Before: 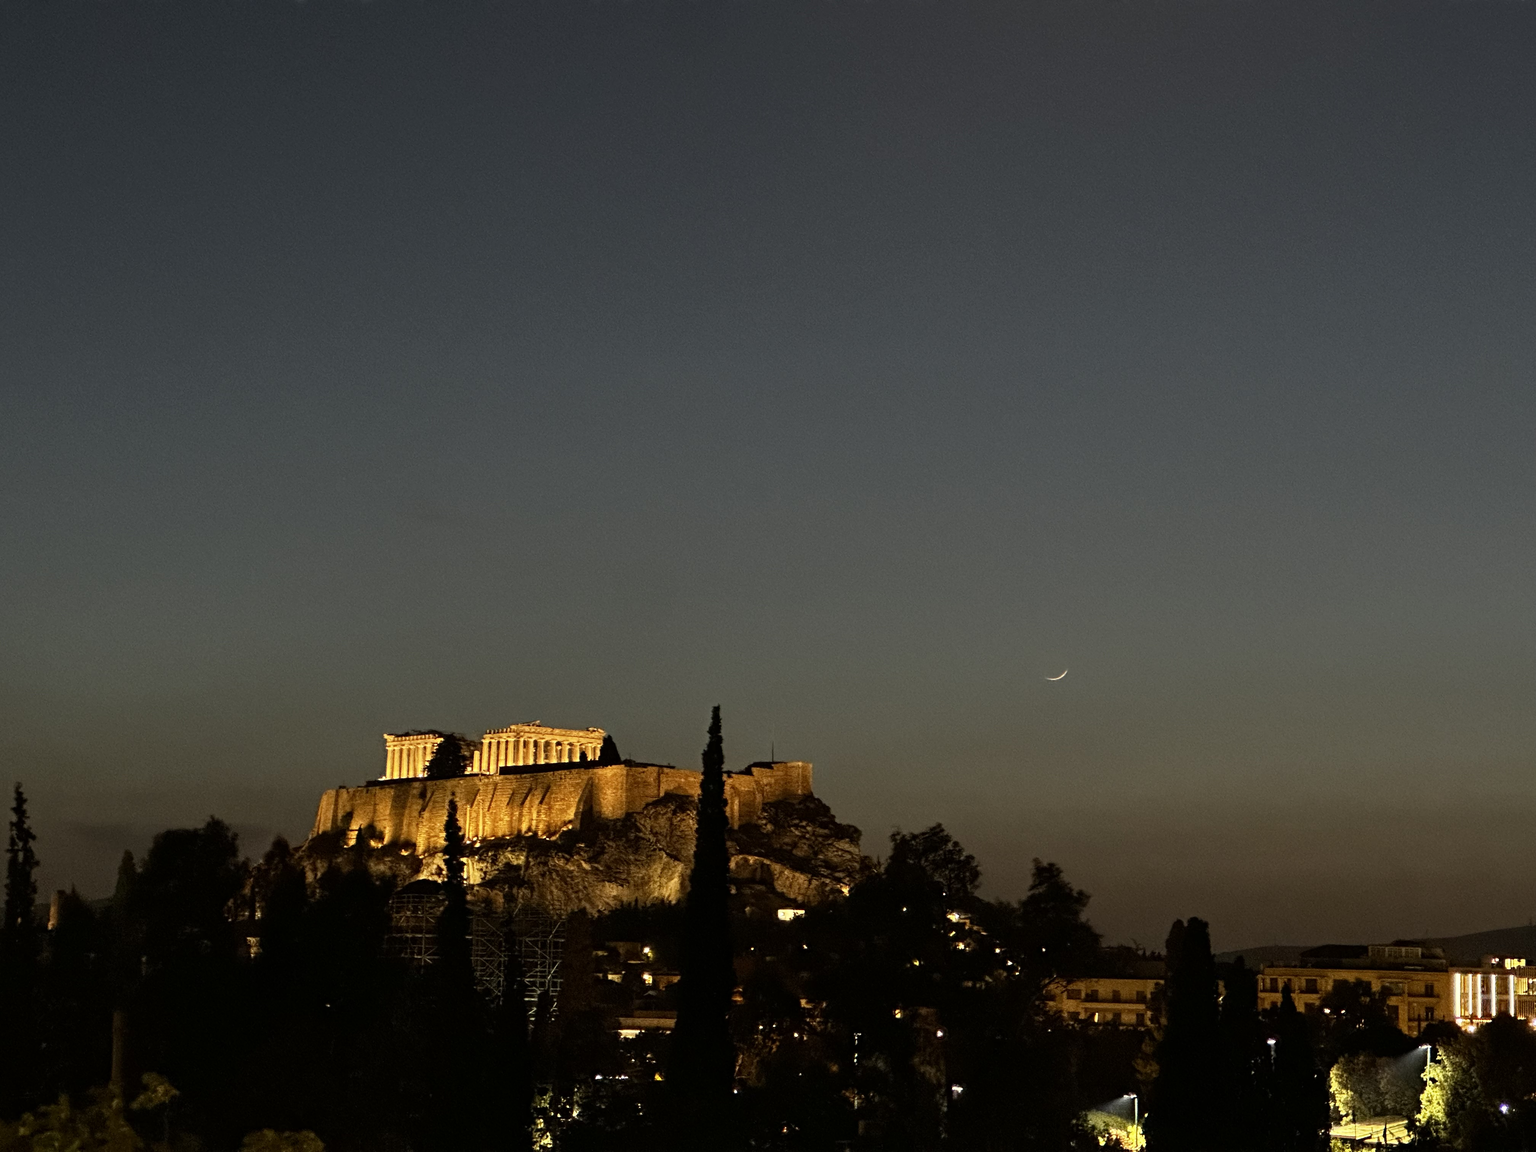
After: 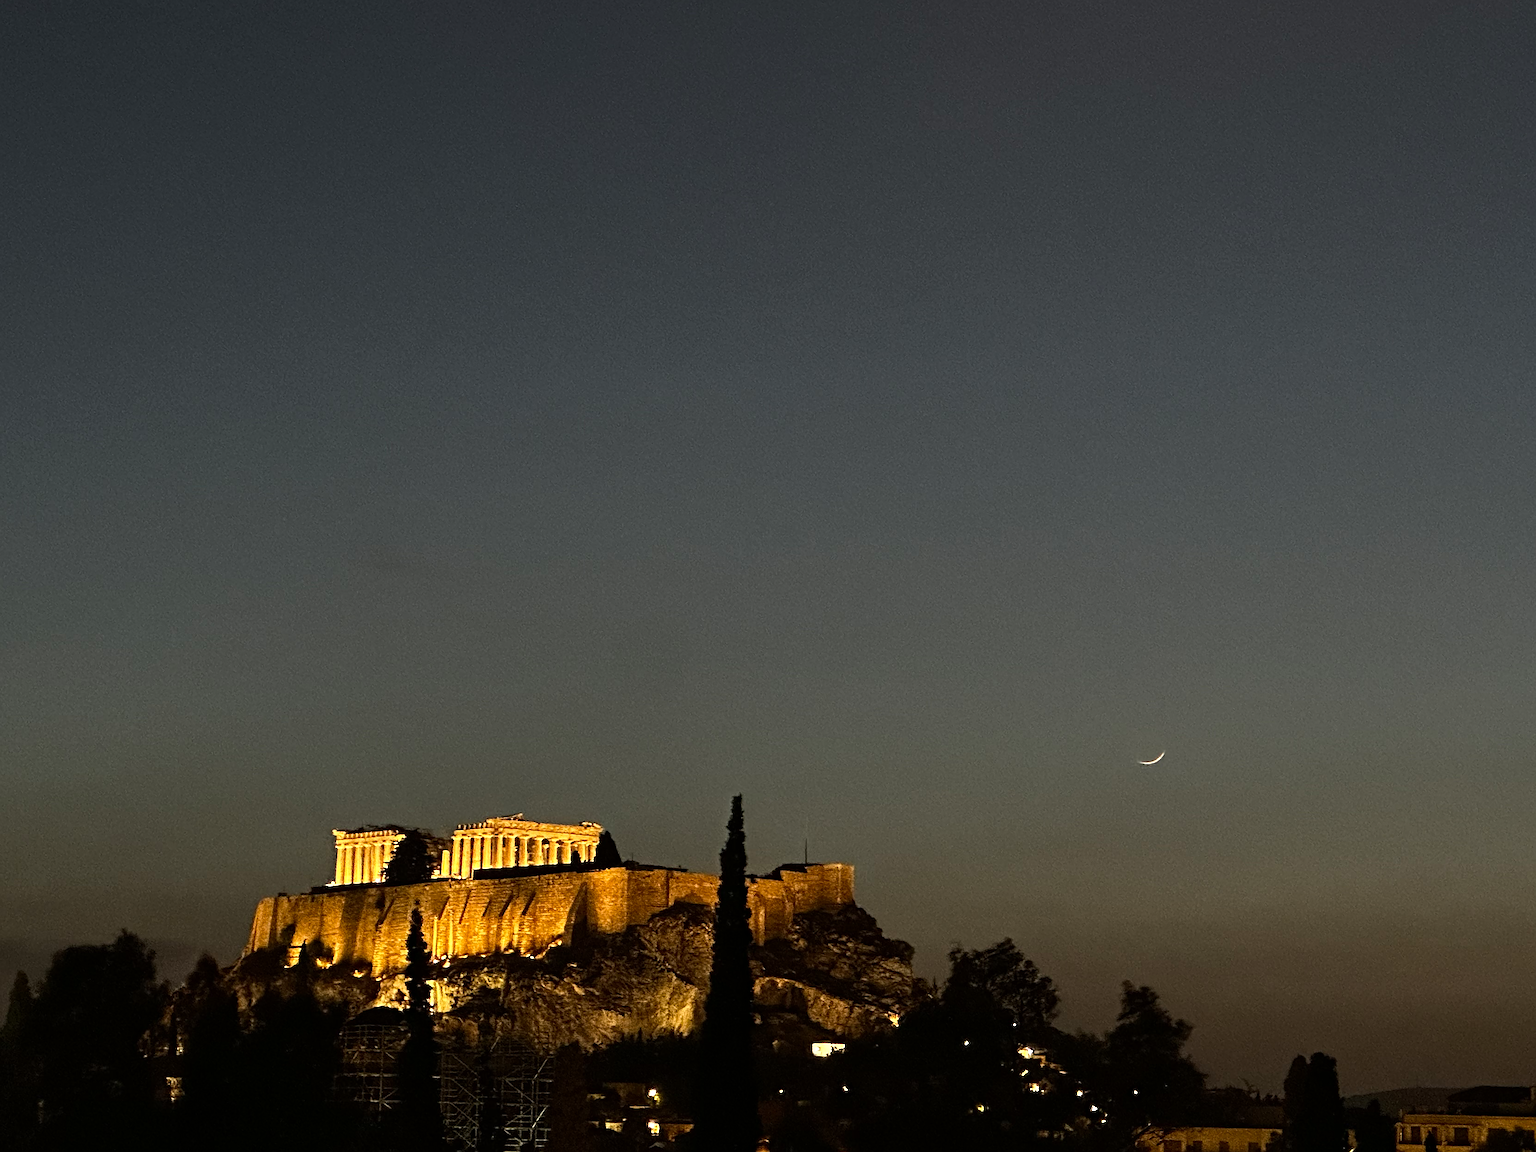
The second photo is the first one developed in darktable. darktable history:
tone equalizer: -8 EV -0.417 EV, -7 EV -0.389 EV, -6 EV -0.333 EV, -5 EV -0.222 EV, -3 EV 0.222 EV, -2 EV 0.333 EV, -1 EV 0.389 EV, +0 EV 0.417 EV, edges refinement/feathering 500, mask exposure compensation -1.57 EV, preserve details no
sharpen: on, module defaults
crop and rotate: left 7.196%, top 4.574%, right 10.605%, bottom 13.178%
